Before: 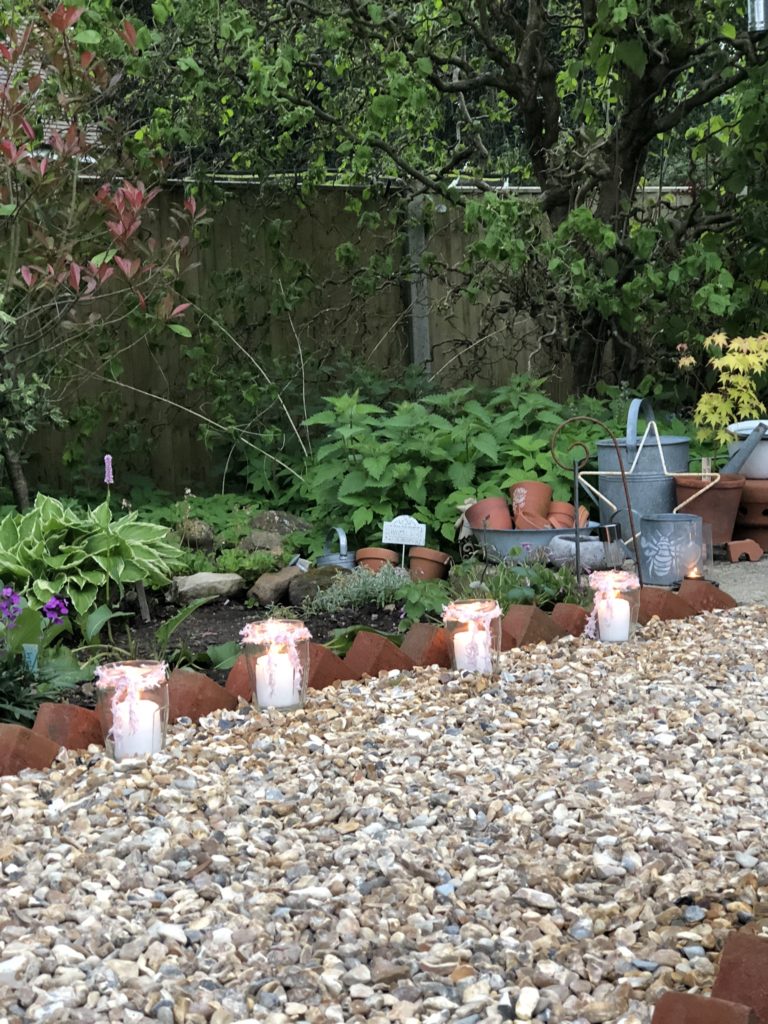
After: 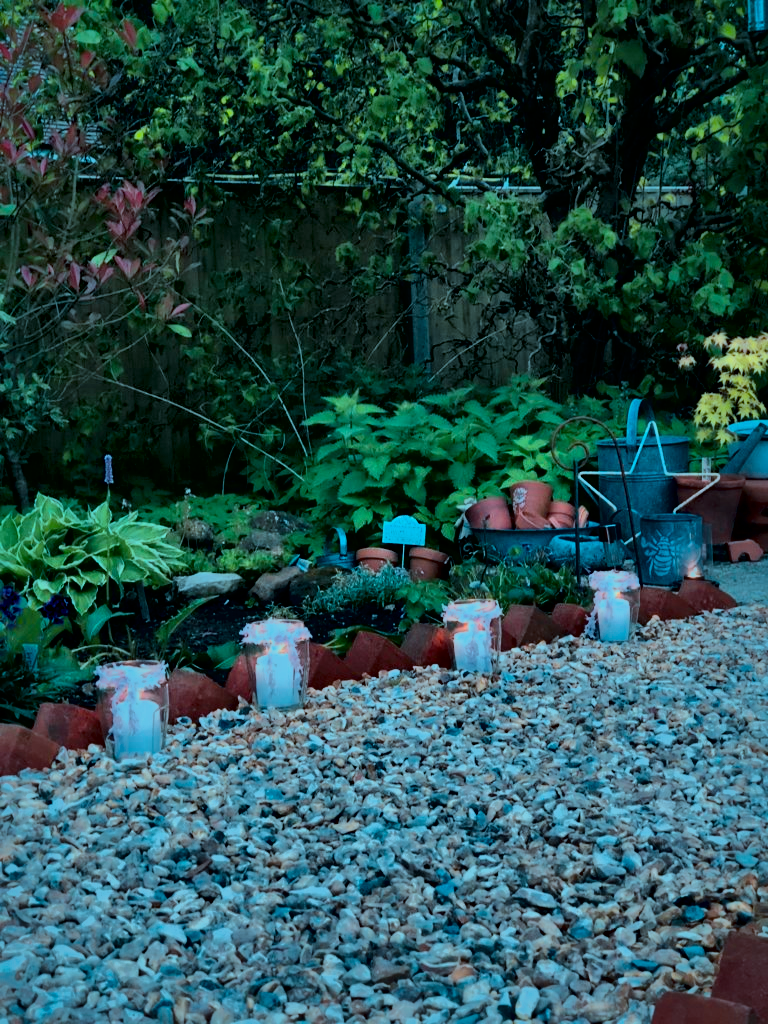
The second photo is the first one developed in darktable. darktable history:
tone equalizer: -8 EV -1.97 EV, -7 EV -1.97 EV, -6 EV -2 EV, -5 EV -2 EV, -4 EV -1.98 EV, -3 EV -1.99 EV, -2 EV -1.97 EV, -1 EV -1.62 EV, +0 EV -1.97 EV, smoothing diameter 24.92%, edges refinement/feathering 8.95, preserve details guided filter
local contrast: mode bilateral grid, contrast 45, coarseness 68, detail 214%, midtone range 0.2
color calibration: output R [1.422, -0.35, -0.252, 0], output G [-0.238, 1.259, -0.084, 0], output B [-0.081, -0.196, 1.58, 0], output brightness [0.49, 0.671, -0.57, 0], x 0.366, y 0.379, temperature 4387.9 K
